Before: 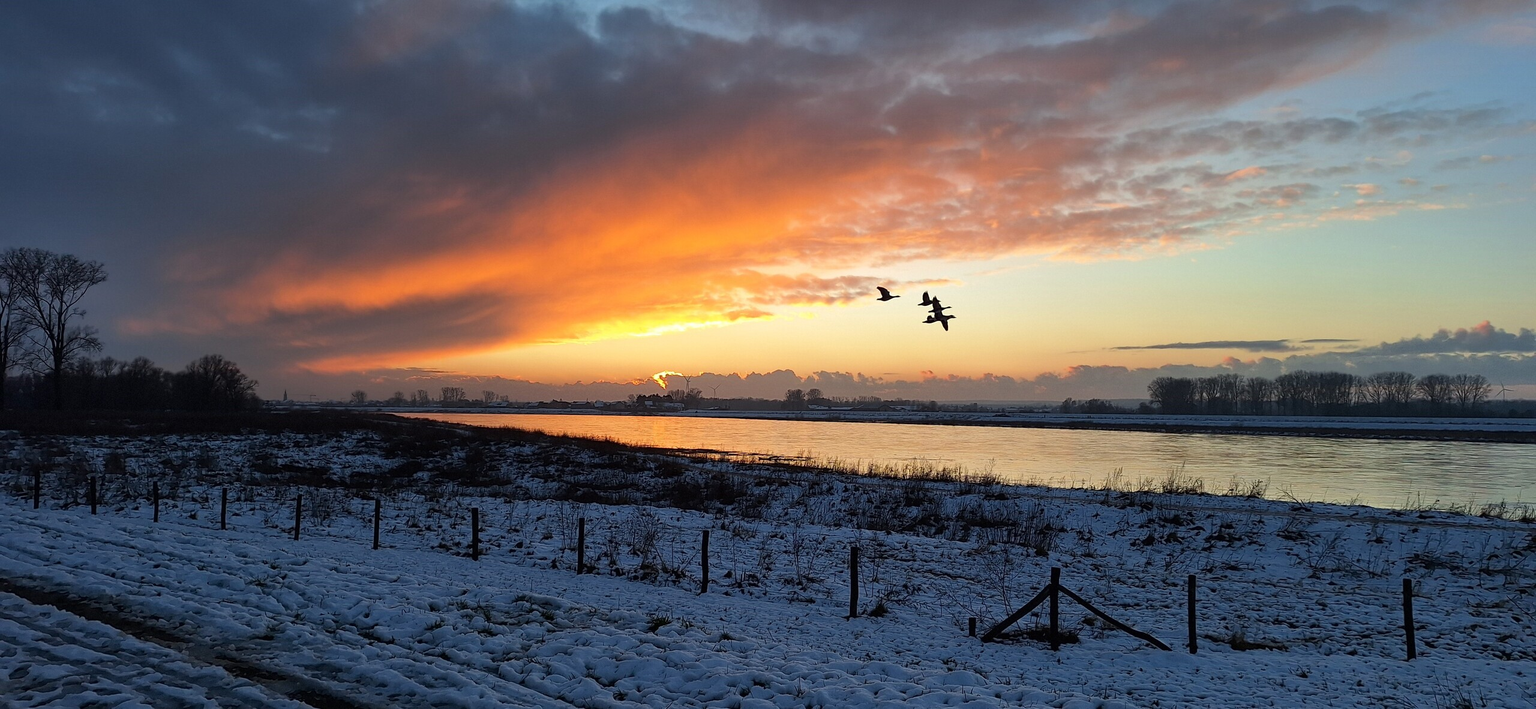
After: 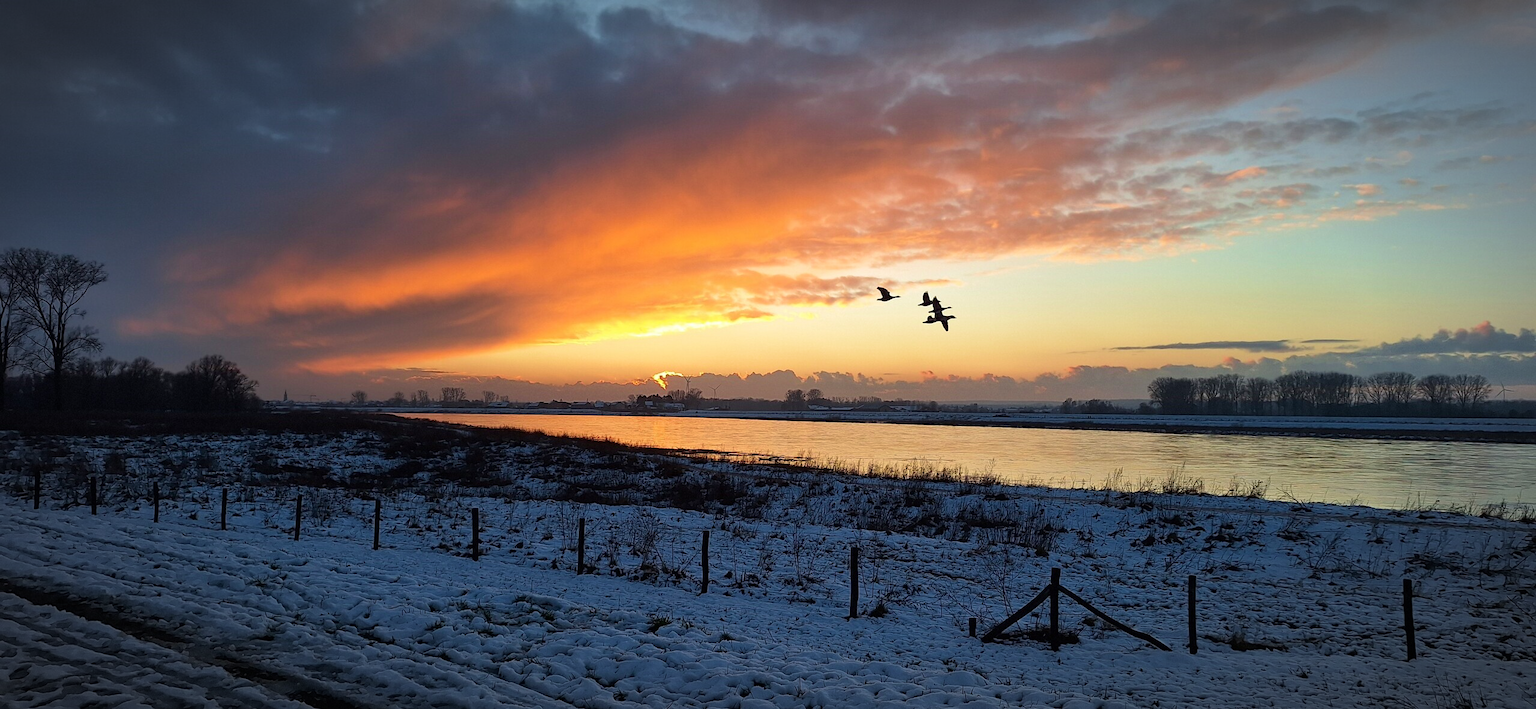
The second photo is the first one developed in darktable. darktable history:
velvia: on, module defaults
color zones: curves: ch0 [(0, 0.5) (0.143, 0.5) (0.286, 0.5) (0.429, 0.5) (0.571, 0.5) (0.714, 0.476) (0.857, 0.5) (1, 0.5)]; ch2 [(0, 0.5) (0.143, 0.5) (0.286, 0.5) (0.429, 0.5) (0.571, 0.5) (0.714, 0.487) (0.857, 0.5) (1, 0.5)]
vignetting: automatic ratio true
